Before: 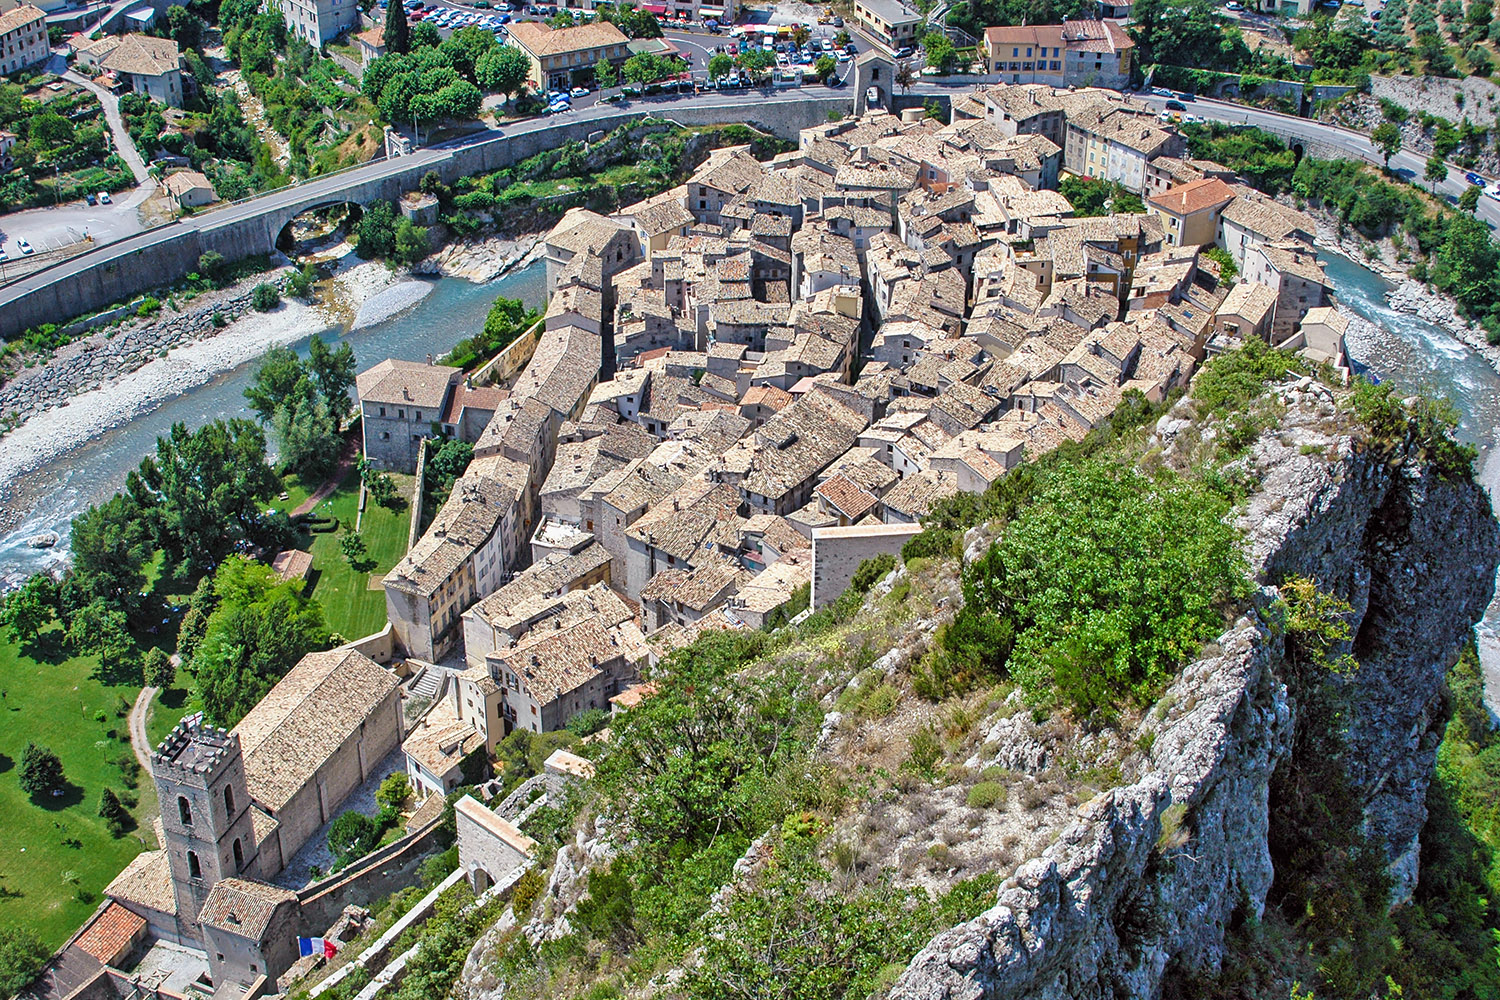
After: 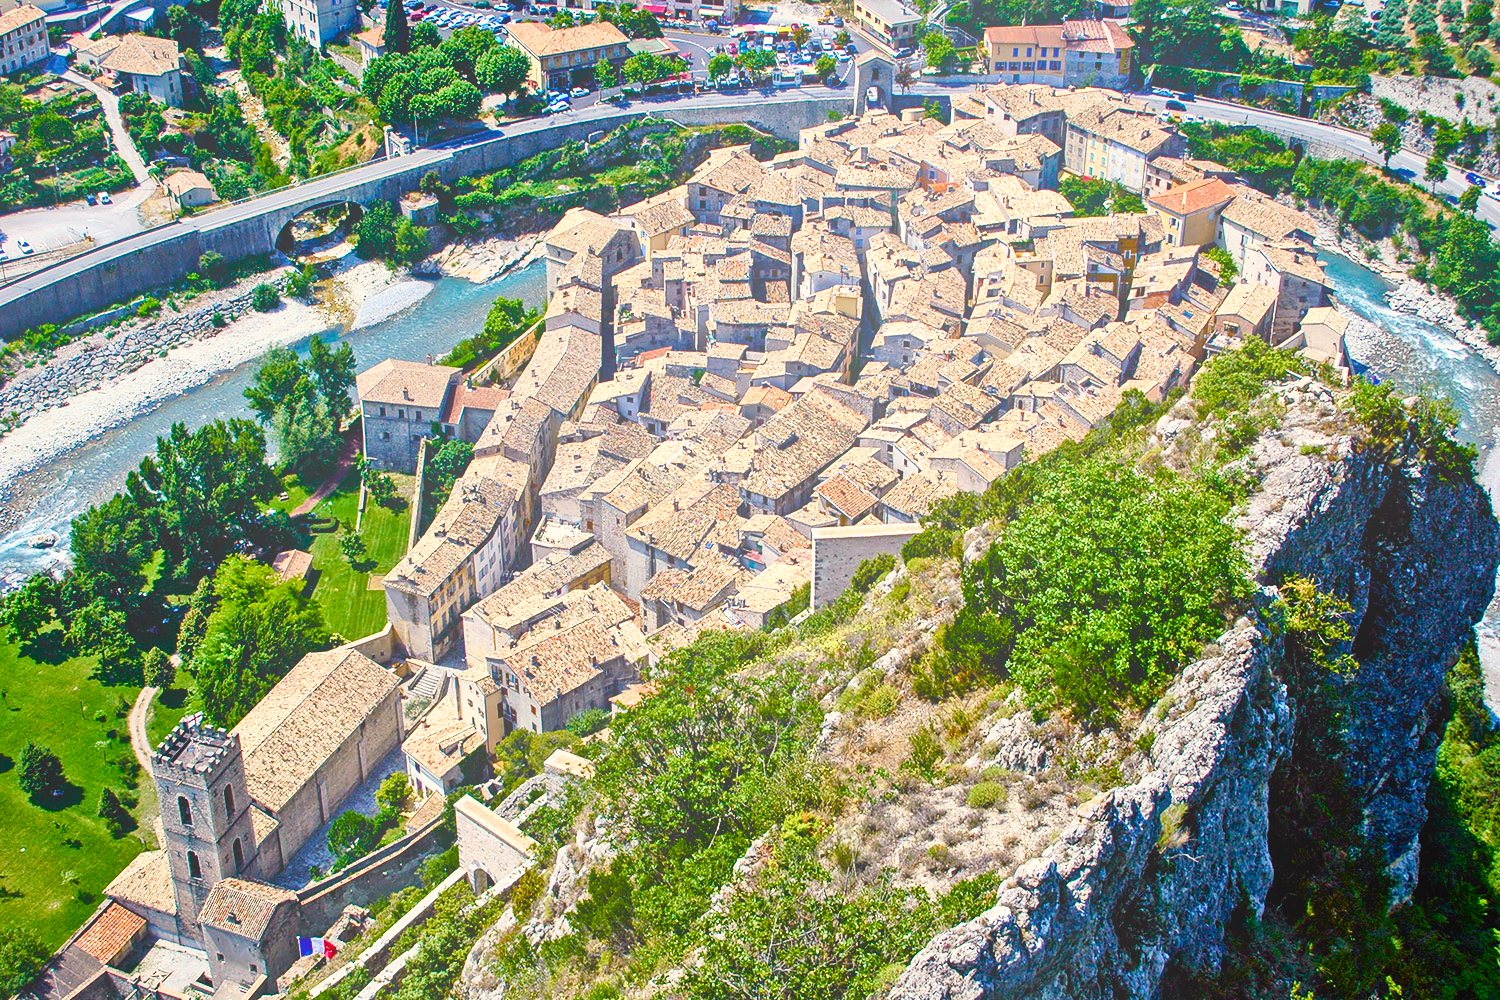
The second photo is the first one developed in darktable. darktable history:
color balance rgb: shadows lift › chroma 3%, shadows lift › hue 240.84°, highlights gain › chroma 3%, highlights gain › hue 73.2°, global offset › luminance -0.5%, perceptual saturation grading › global saturation 20%, perceptual saturation grading › highlights -25%, perceptual saturation grading › shadows 50%, global vibrance 25.26%
bloom: size 40%
contrast brightness saturation: contrast 0.28
